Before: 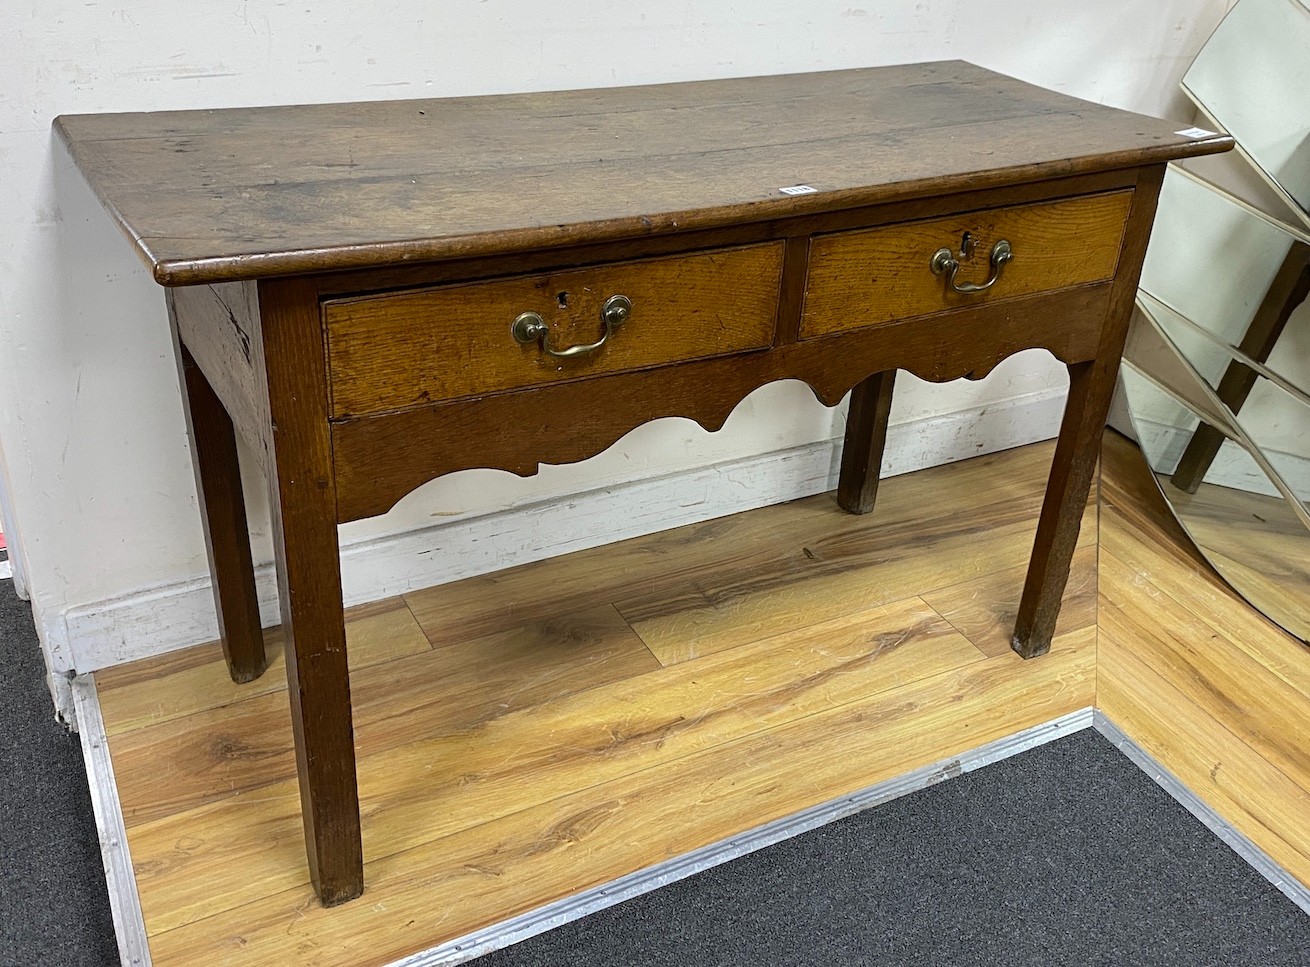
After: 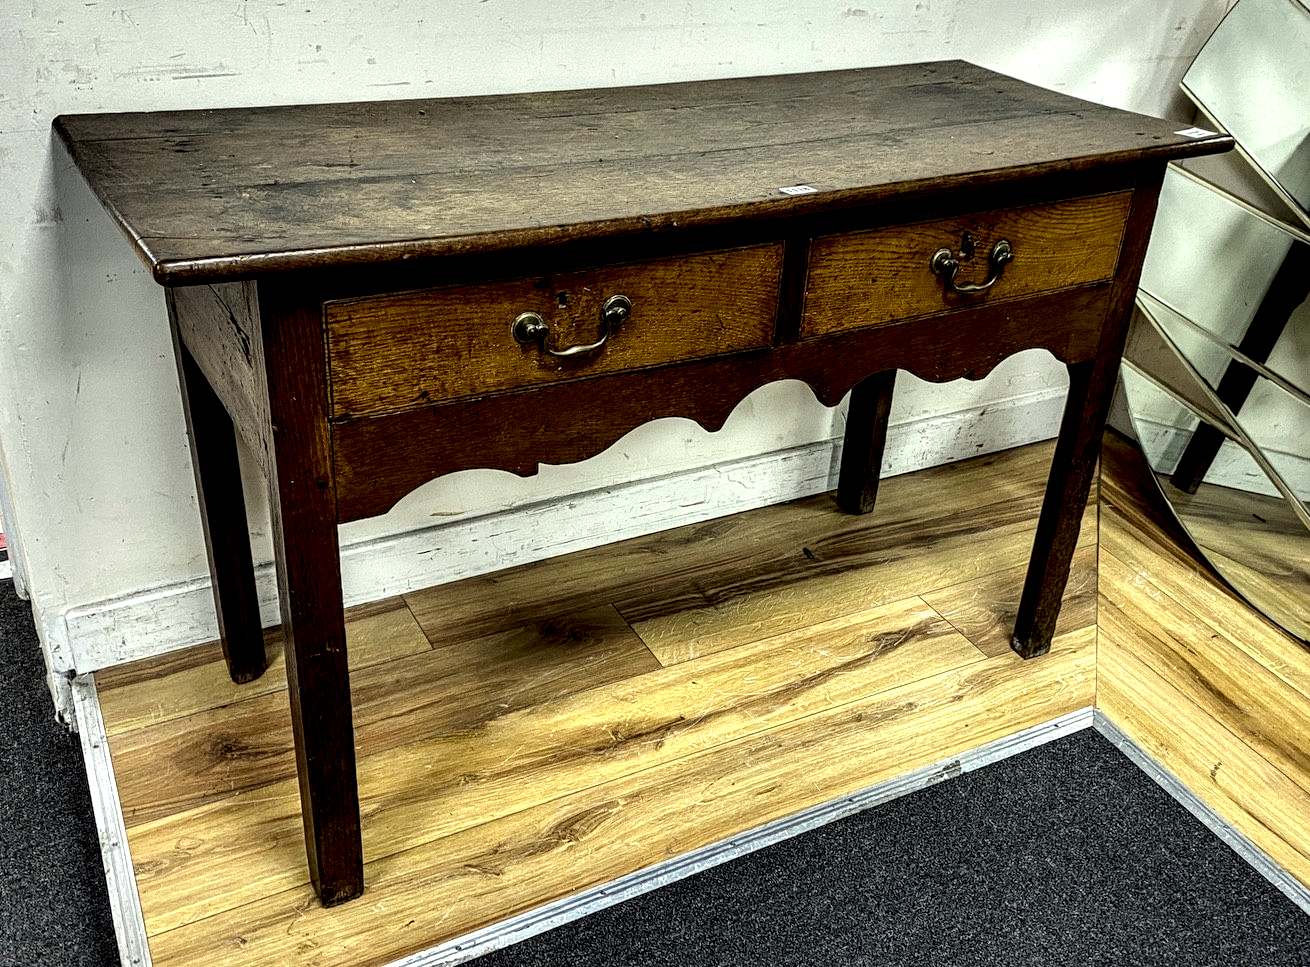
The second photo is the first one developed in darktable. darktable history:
shadows and highlights: soften with gaussian
color correction: highlights a* -4.28, highlights b* 6.53
local contrast: shadows 185%, detail 225%
